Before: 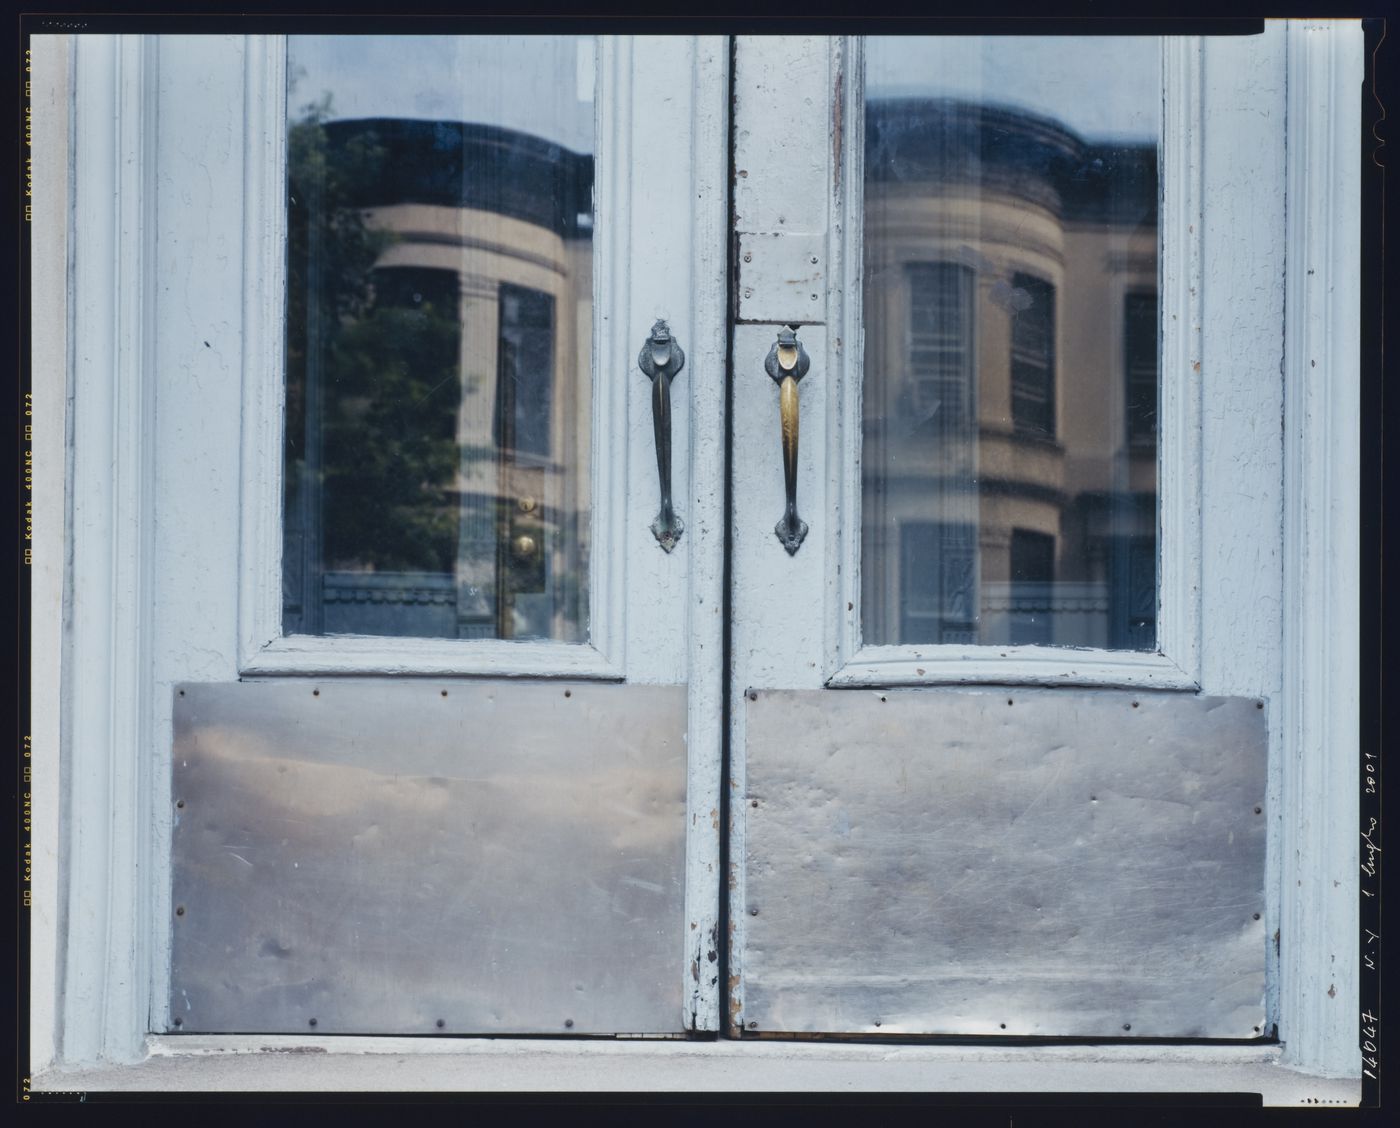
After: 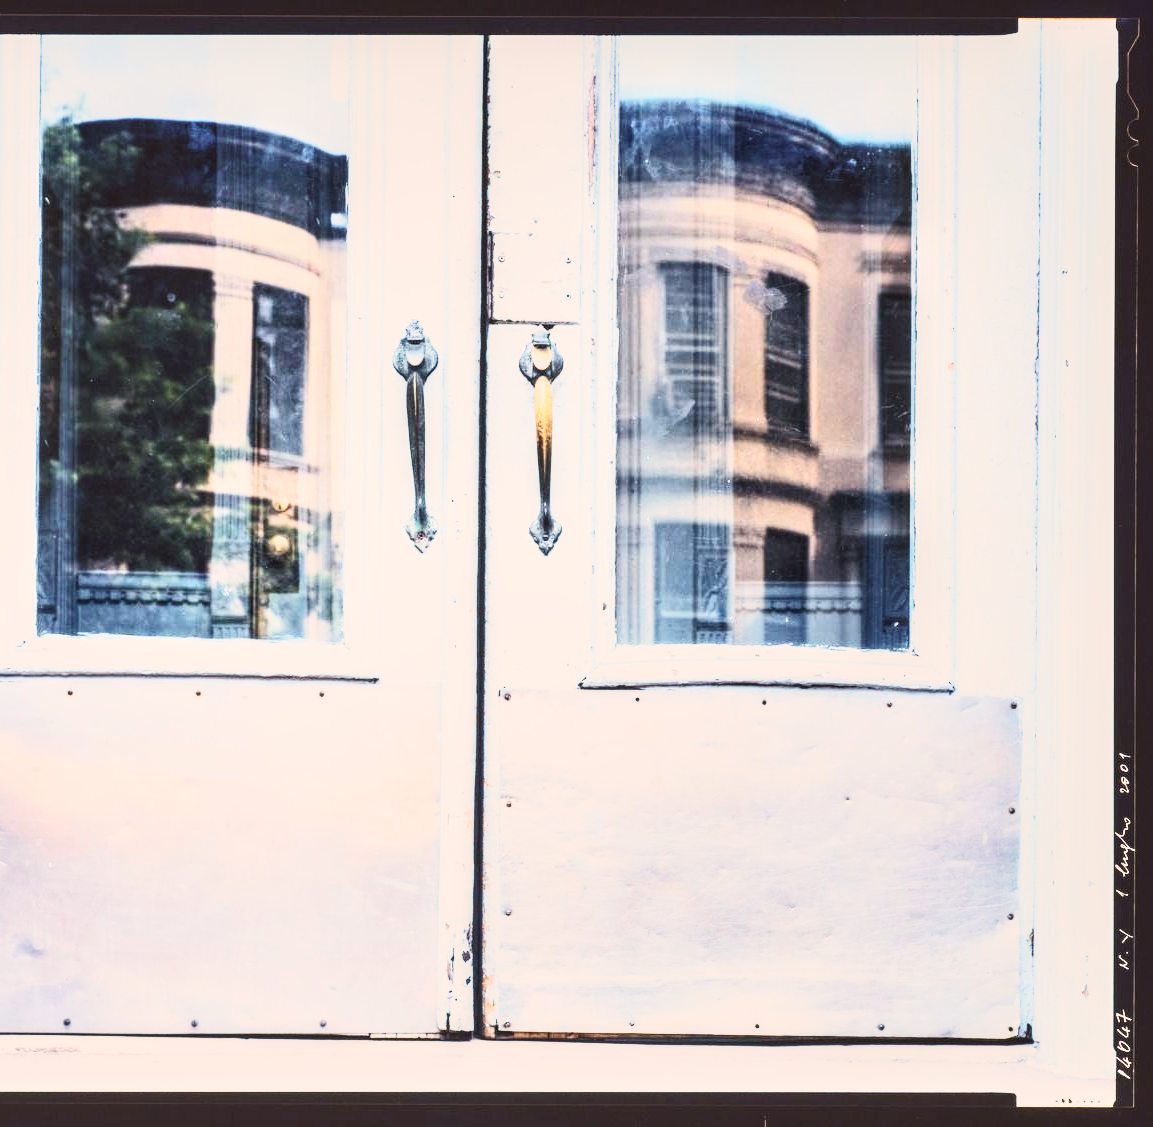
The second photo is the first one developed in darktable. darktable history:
crop: left 17.582%, bottom 0.031%
color correction: highlights a* 6.27, highlights b* 8.19, shadows a* 5.94, shadows b* 7.23, saturation 0.9
local contrast: detail 130%
base curve: curves: ch0 [(0, 0) (0.007, 0.004) (0.027, 0.03) (0.046, 0.07) (0.207, 0.54) (0.442, 0.872) (0.673, 0.972) (1, 1)], preserve colors none
contrast brightness saturation: contrast 0.39, brightness 0.53
